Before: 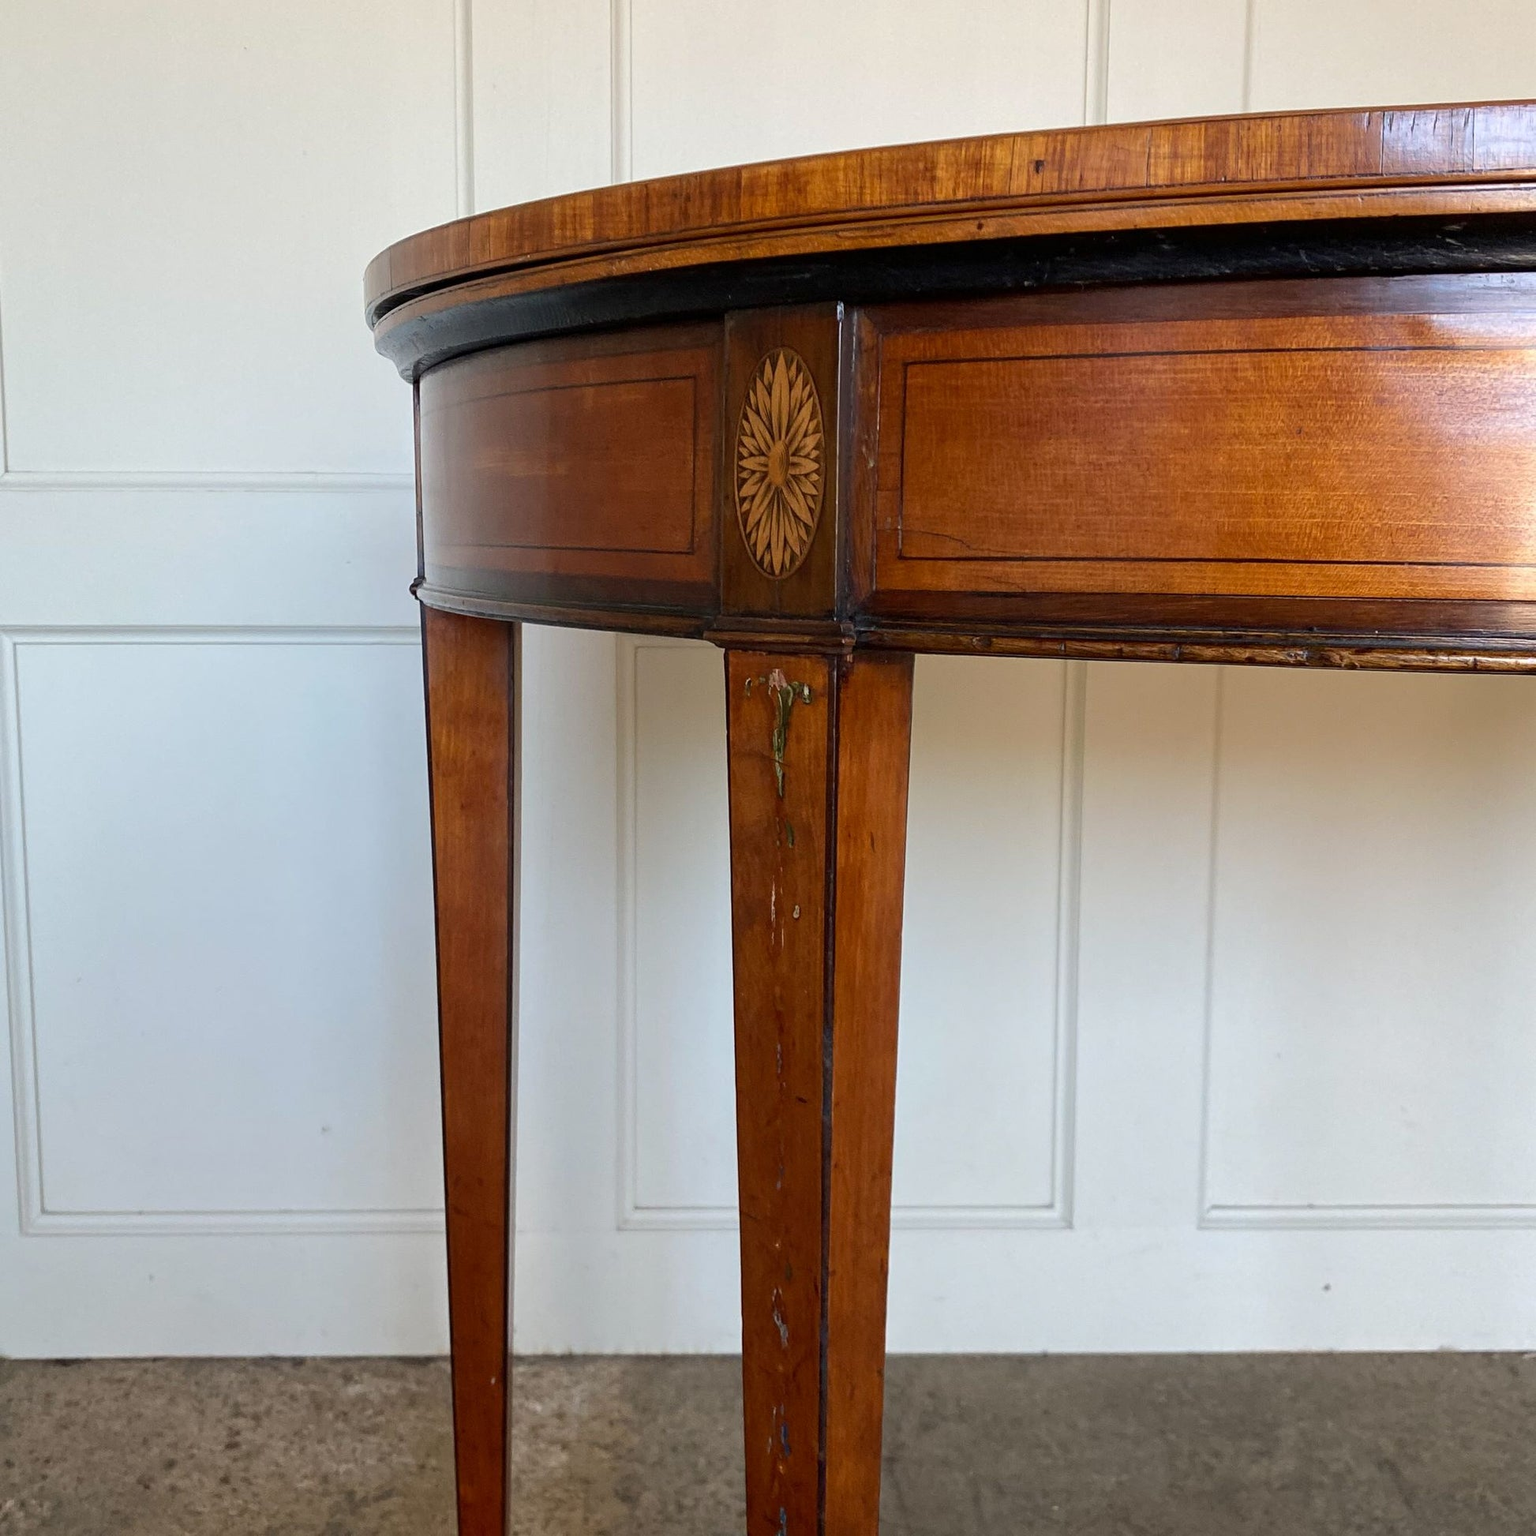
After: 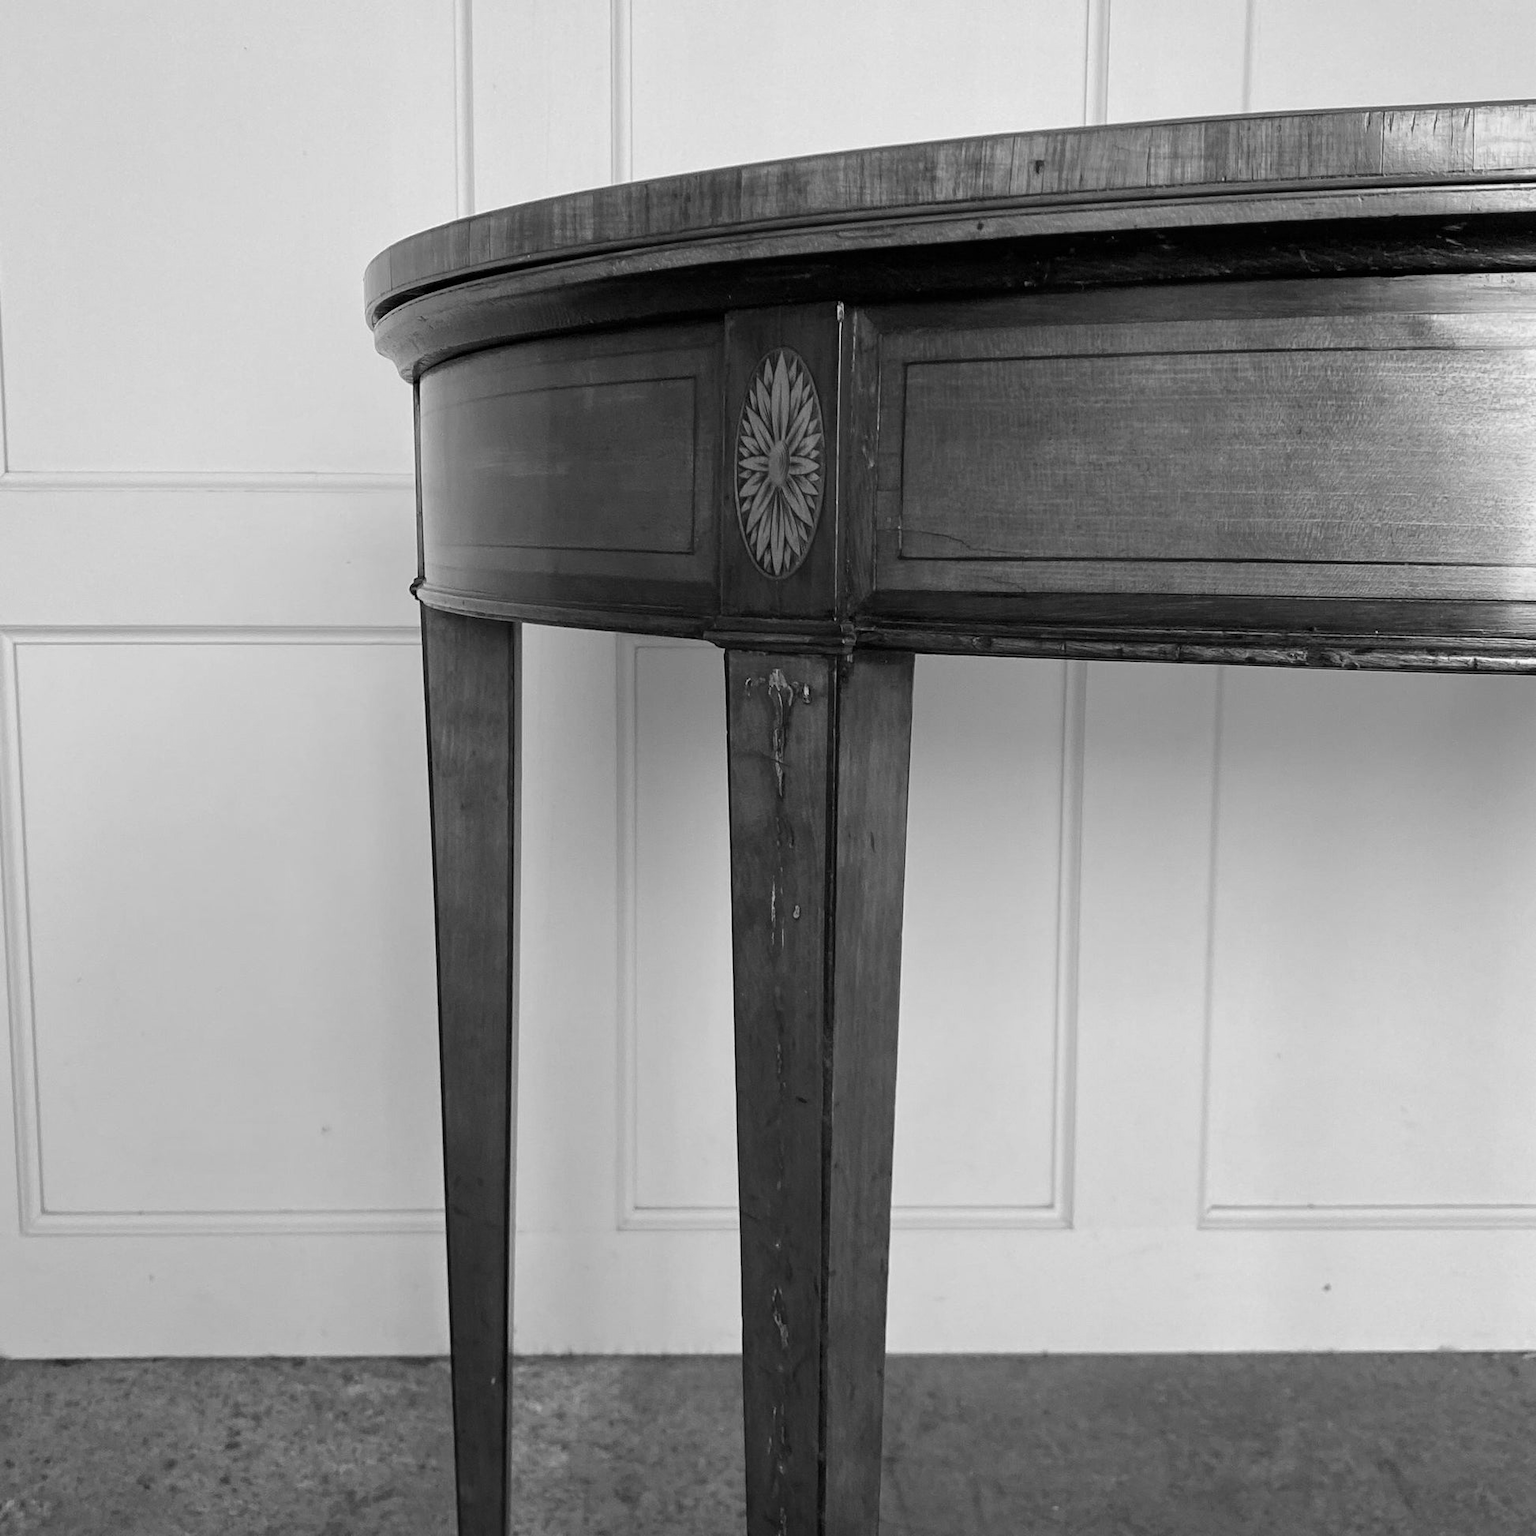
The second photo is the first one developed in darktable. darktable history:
white balance: red 0.986, blue 1.01
monochrome: a -6.99, b 35.61, size 1.4
